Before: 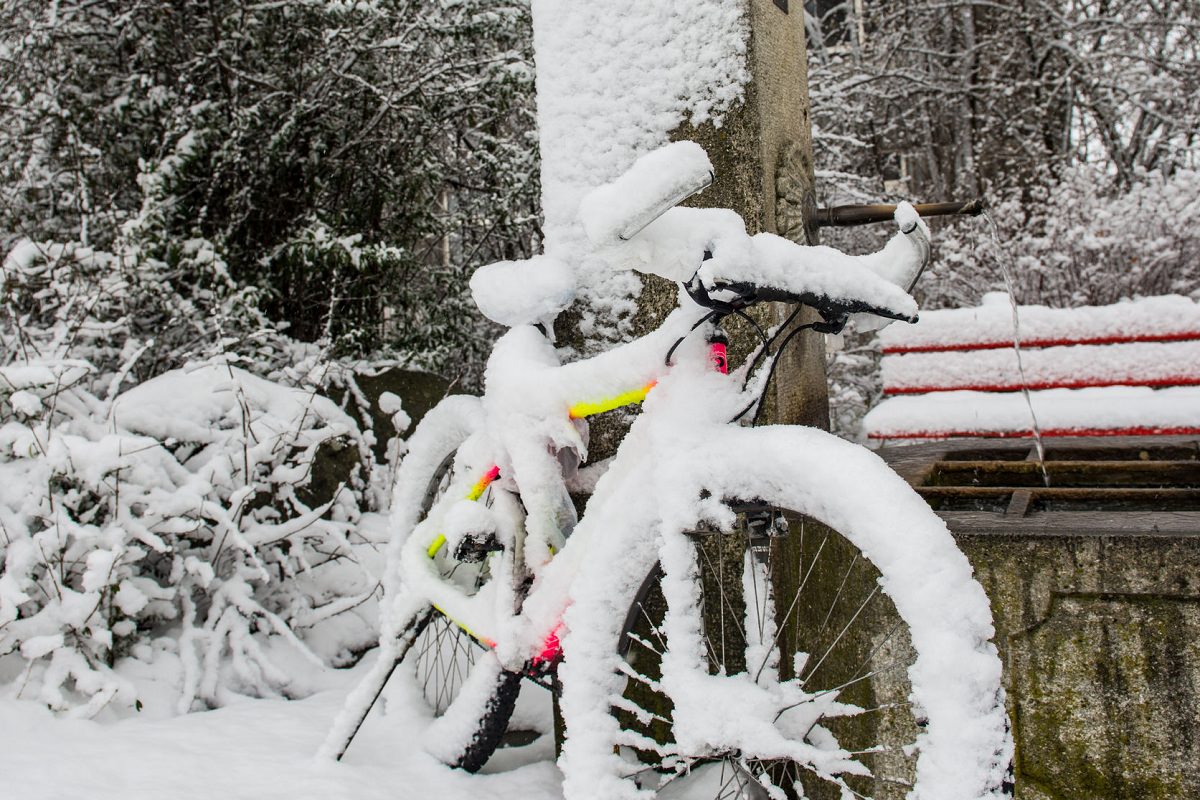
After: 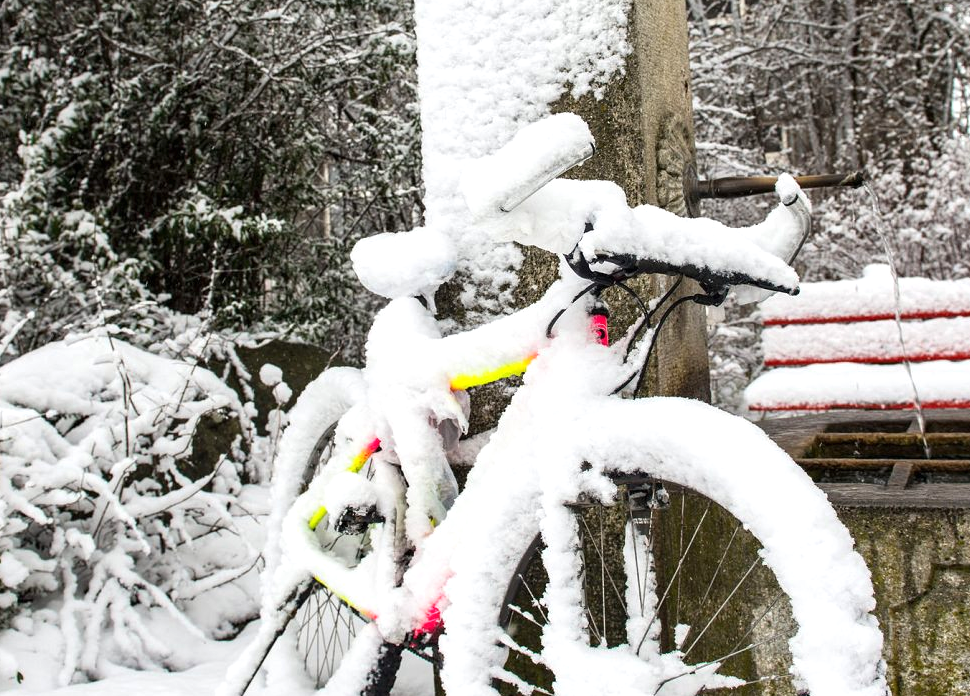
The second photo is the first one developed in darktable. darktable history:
exposure: black level correction 0, exposure 0.499 EV, compensate highlight preservation false
crop: left 9.974%, top 3.542%, right 9.156%, bottom 9.447%
